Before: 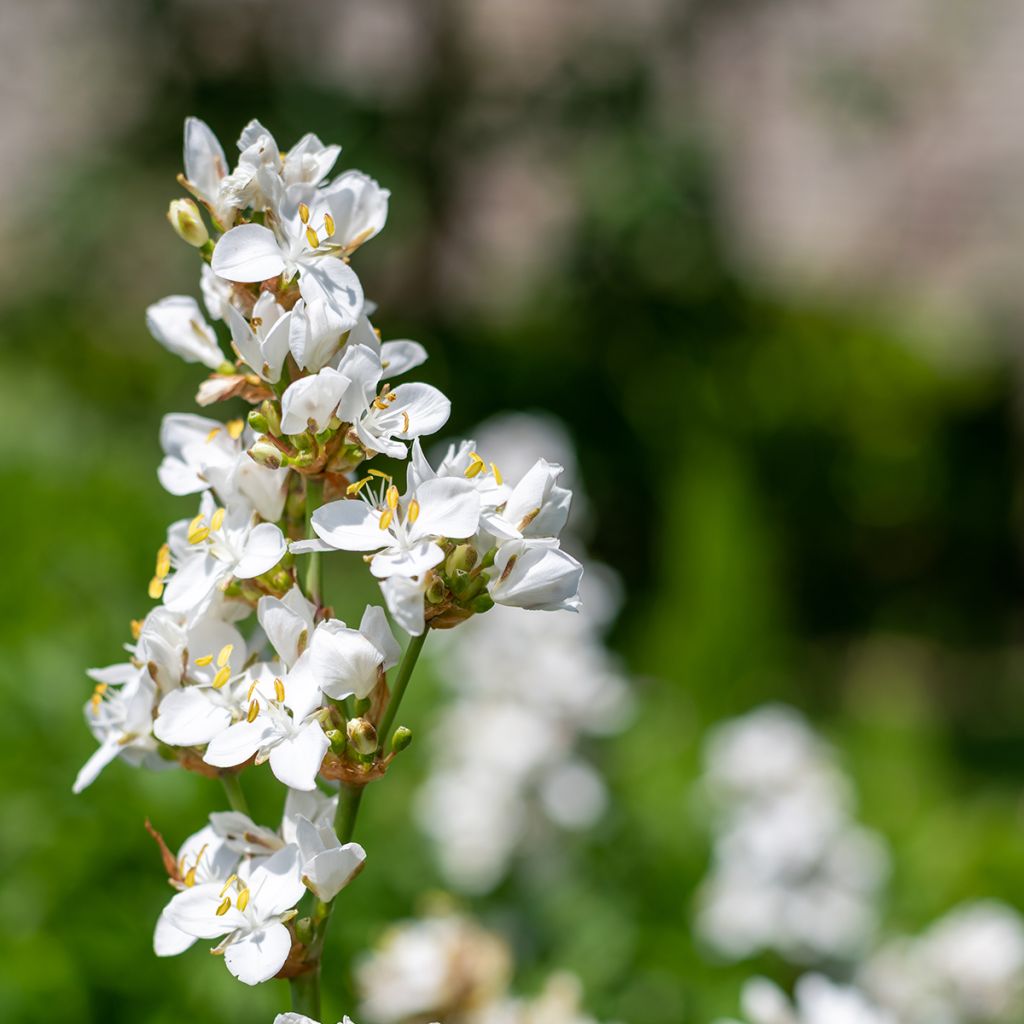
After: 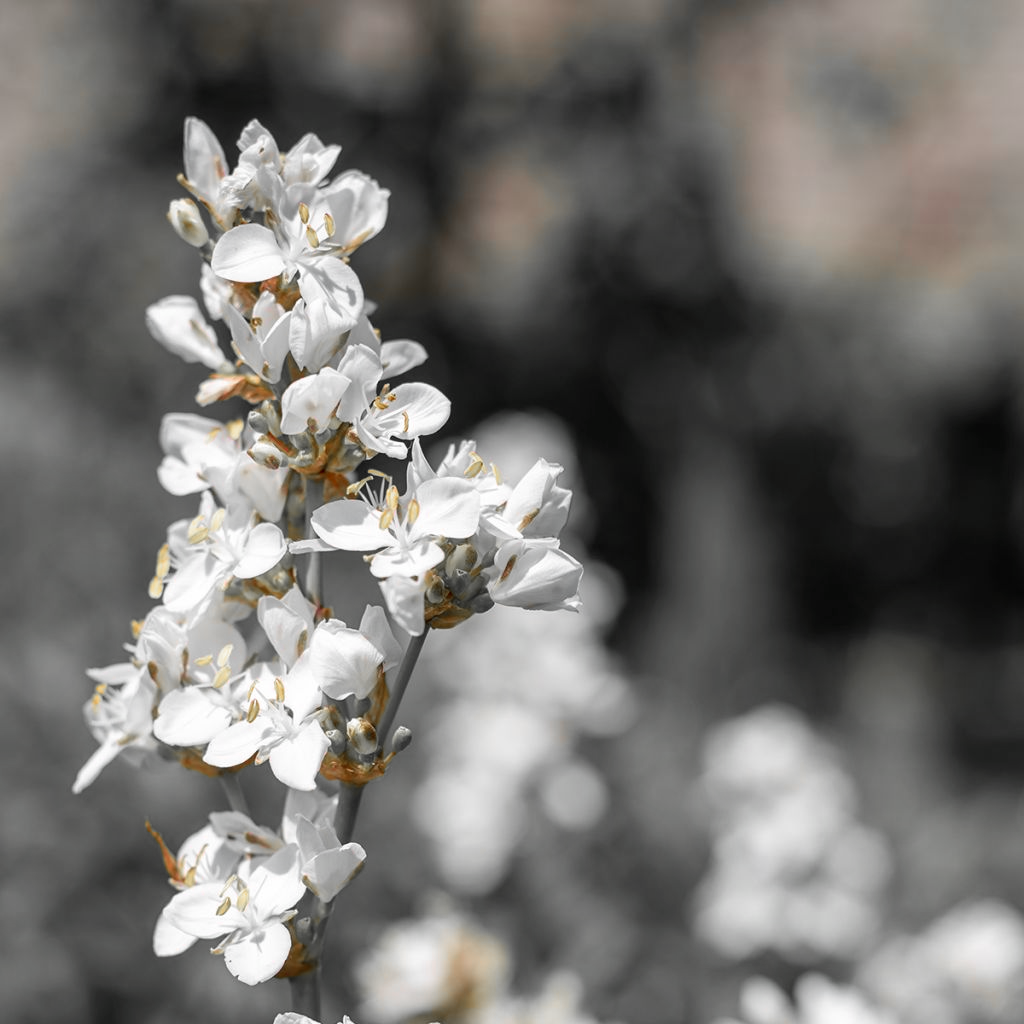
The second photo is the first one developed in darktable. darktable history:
color zones: curves: ch1 [(0, 0.638) (0.193, 0.442) (0.286, 0.15) (0.429, 0.14) (0.571, 0.142) (0.714, 0.154) (0.857, 0.175) (1, 0.638)], mix 30.24%
